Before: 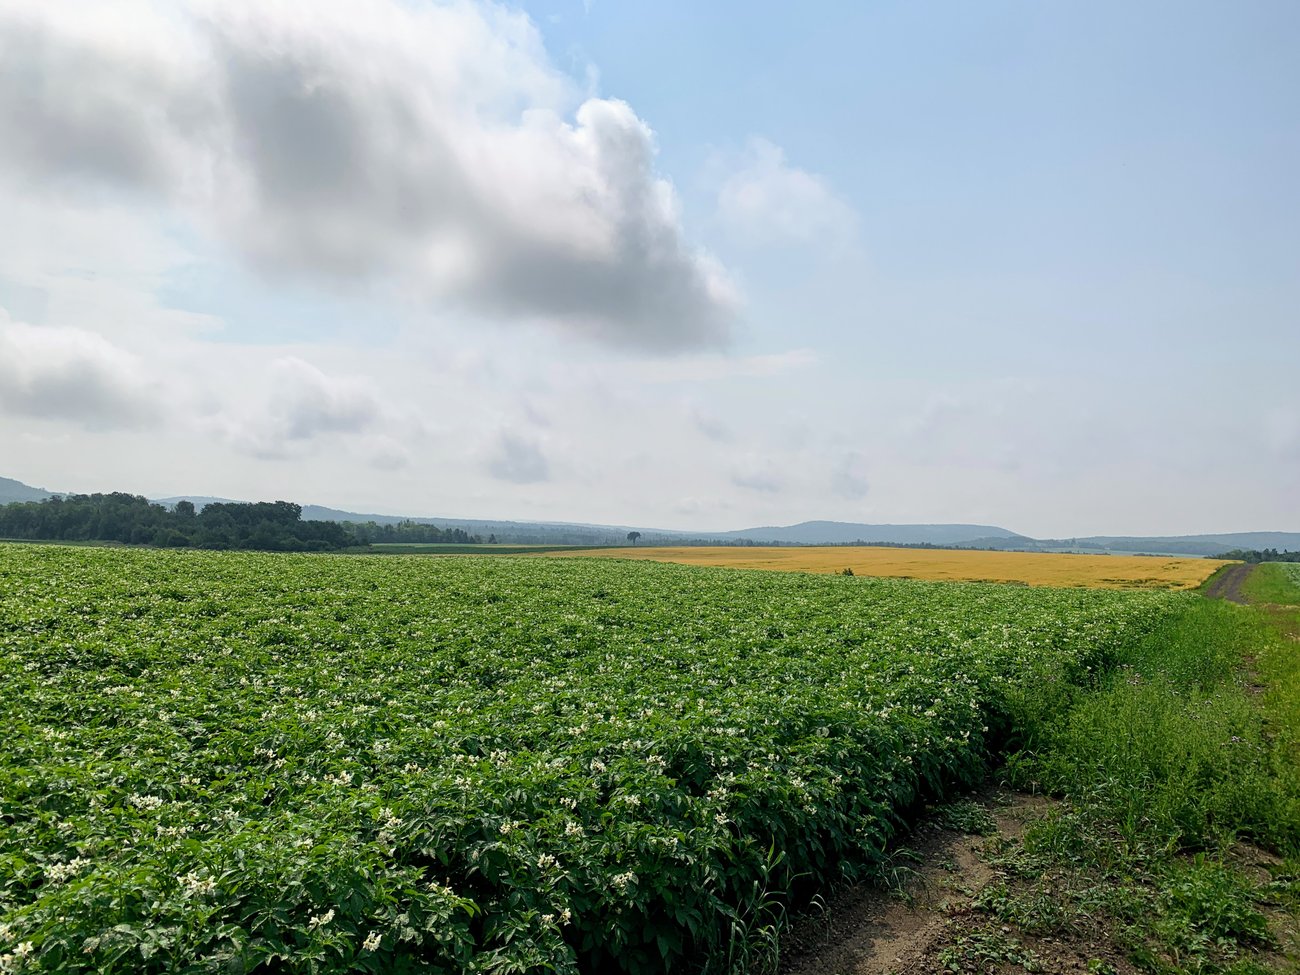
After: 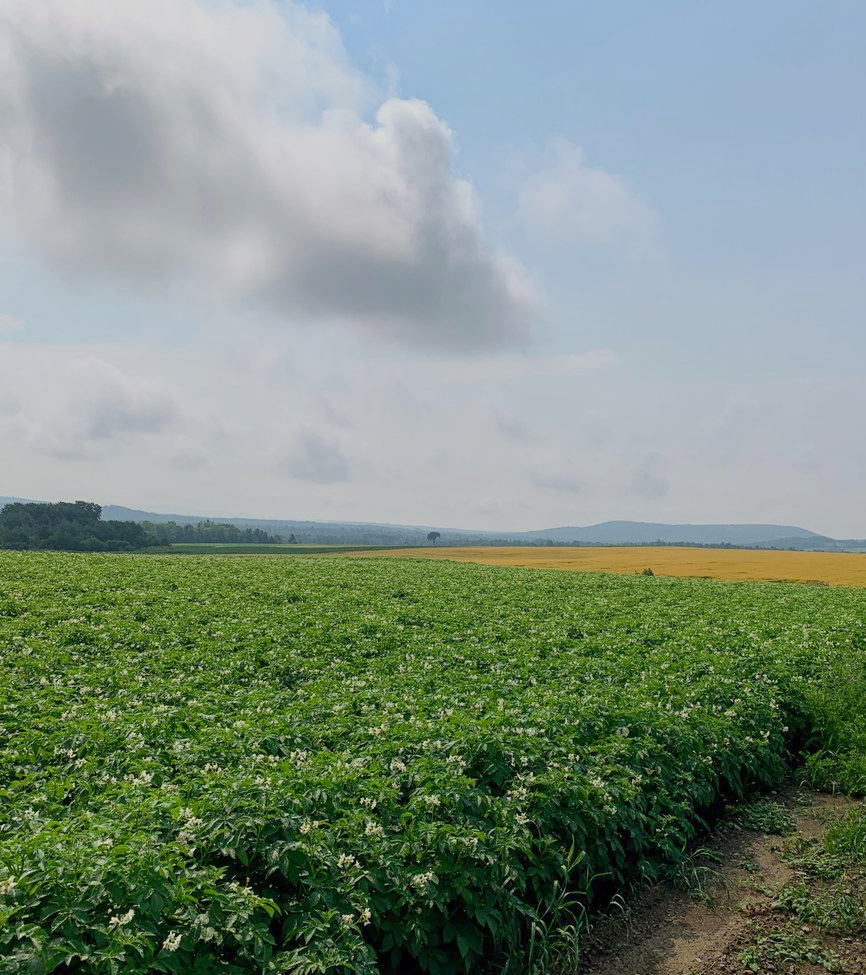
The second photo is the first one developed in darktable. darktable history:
crop: left 15.42%, right 17.893%
color balance rgb: perceptual saturation grading › global saturation 0.415%, contrast -20.493%
